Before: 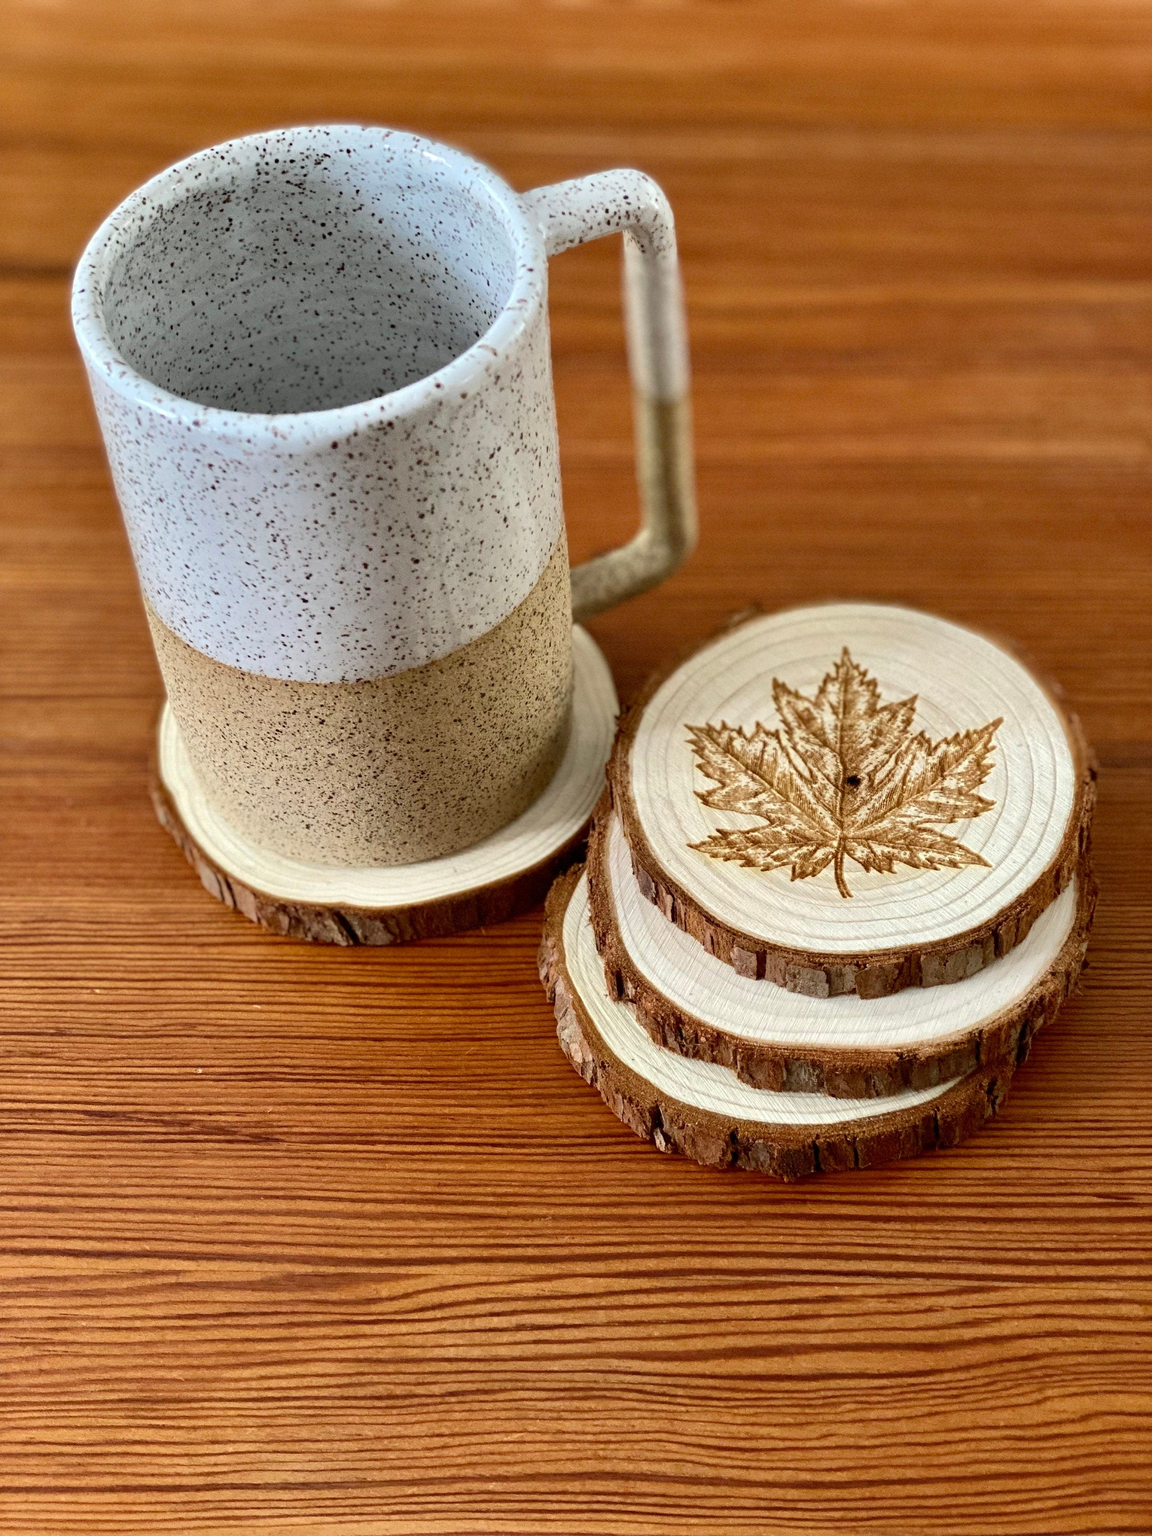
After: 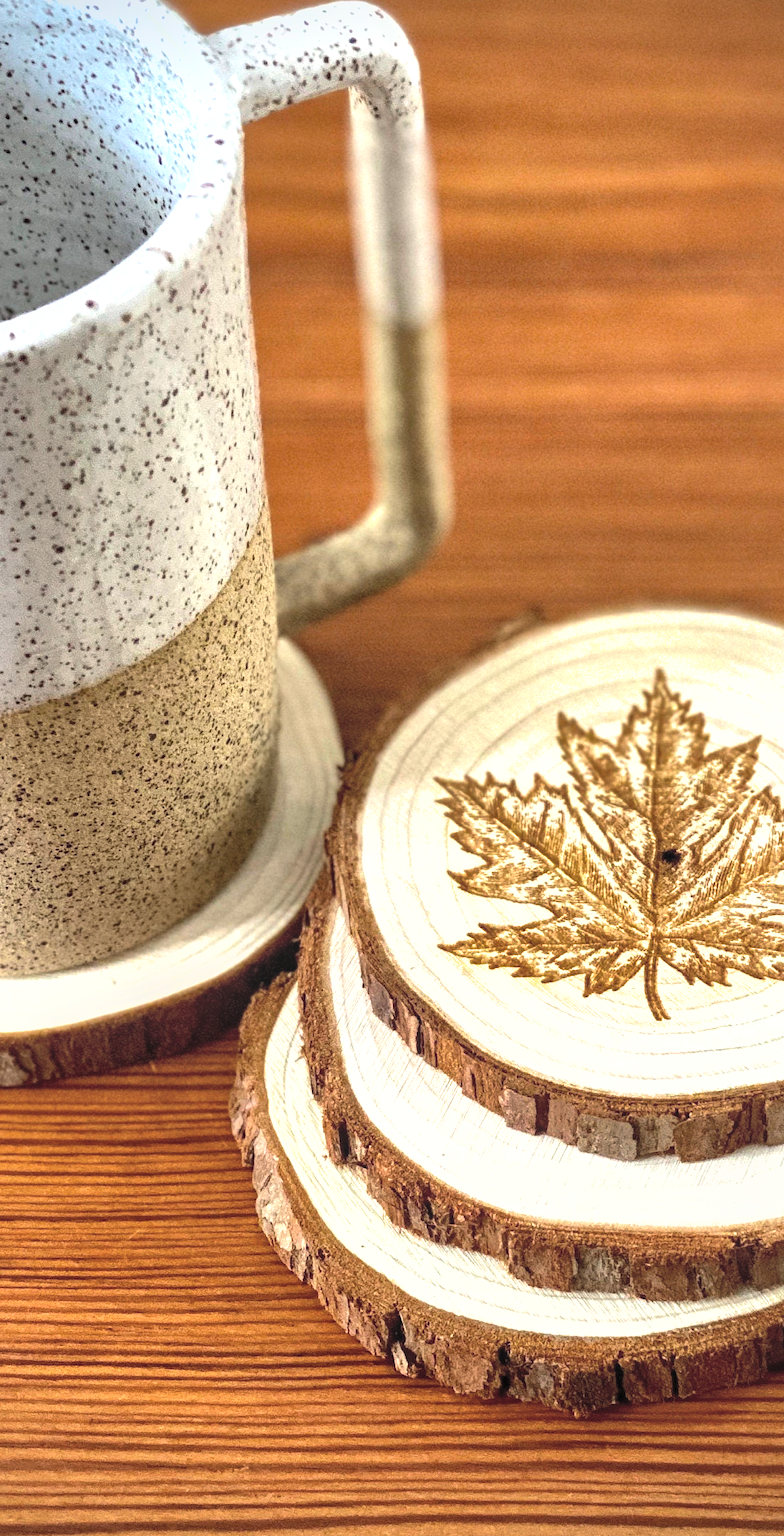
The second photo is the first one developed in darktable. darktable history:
crop: left 32.475%, top 10.974%, right 18.799%, bottom 17.5%
local contrast: on, module defaults
contrast brightness saturation: brightness 0.271
tone equalizer: -8 EV -0.742 EV, -7 EV -0.74 EV, -6 EV -0.62 EV, -5 EV -0.375 EV, -3 EV 0.374 EV, -2 EV 0.6 EV, -1 EV 0.675 EV, +0 EV 0.768 EV, edges refinement/feathering 500, mask exposure compensation -1.57 EV, preserve details no
vignetting: fall-off start 87.86%, fall-off radius 23.76%, brightness -0.318, saturation -0.062, unbound false
shadows and highlights: on, module defaults
exposure: black level correction -0.001, exposure 0.079 EV, compensate exposure bias true, compensate highlight preservation false
